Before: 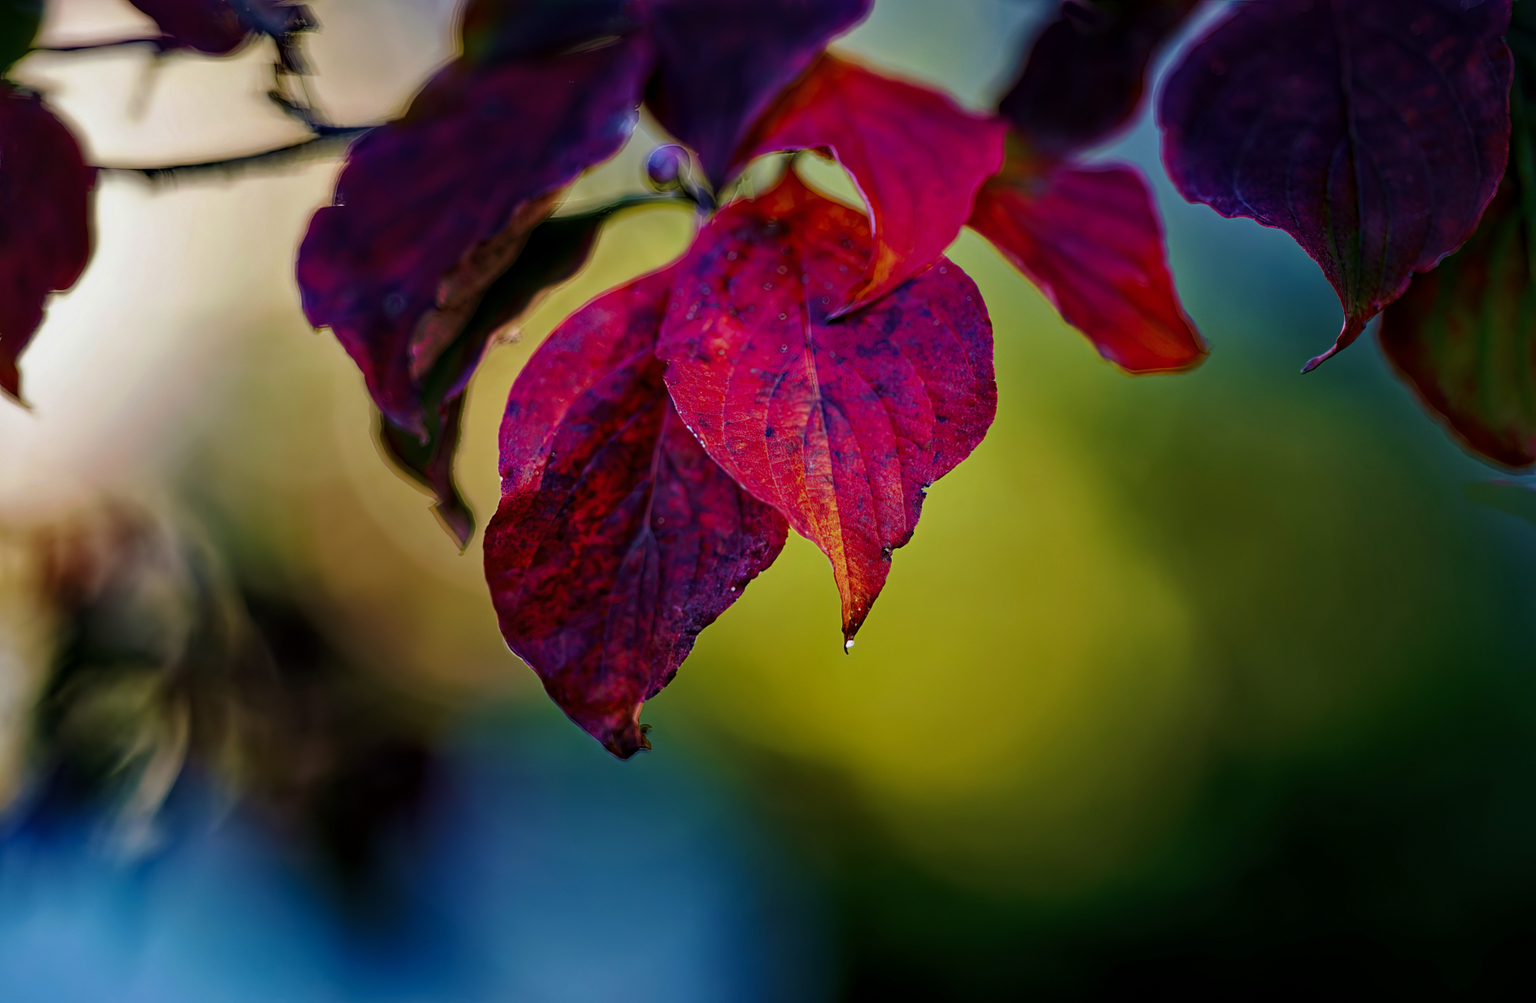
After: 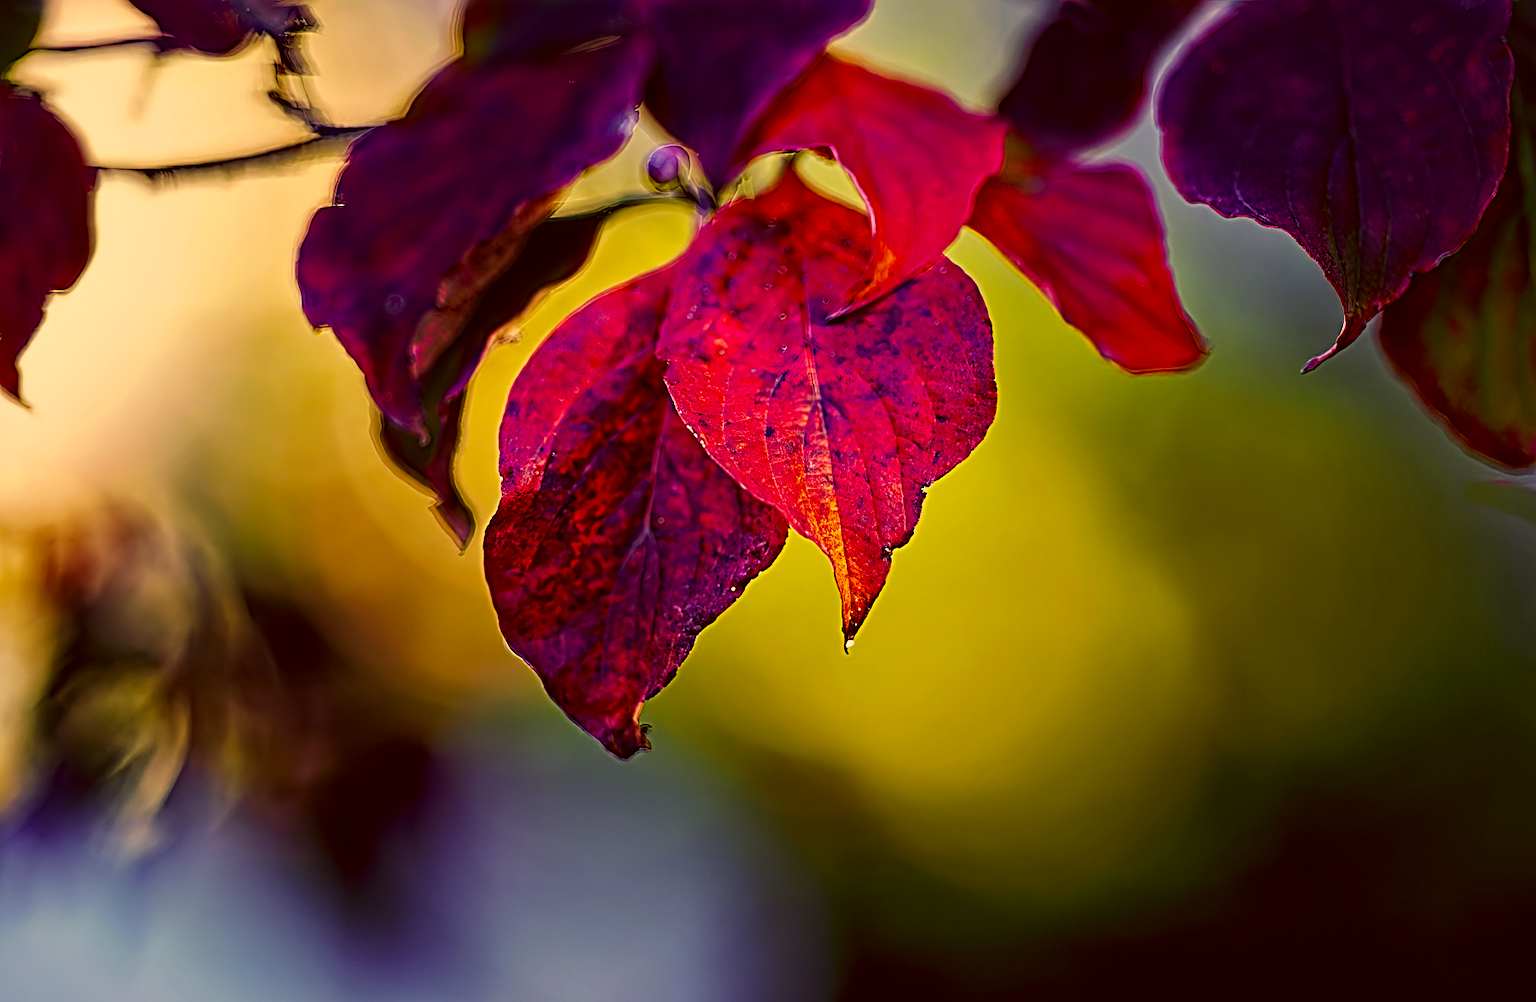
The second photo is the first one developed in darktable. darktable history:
color correction: highlights a* 9.66, highlights b* 38.81, shadows a* 14.35, shadows b* 3.35
sharpen: radius 3.641, amount 0.942
base curve: curves: ch0 [(0, 0) (0.088, 0.125) (0.176, 0.251) (0.354, 0.501) (0.613, 0.749) (1, 0.877)], preserve colors none
